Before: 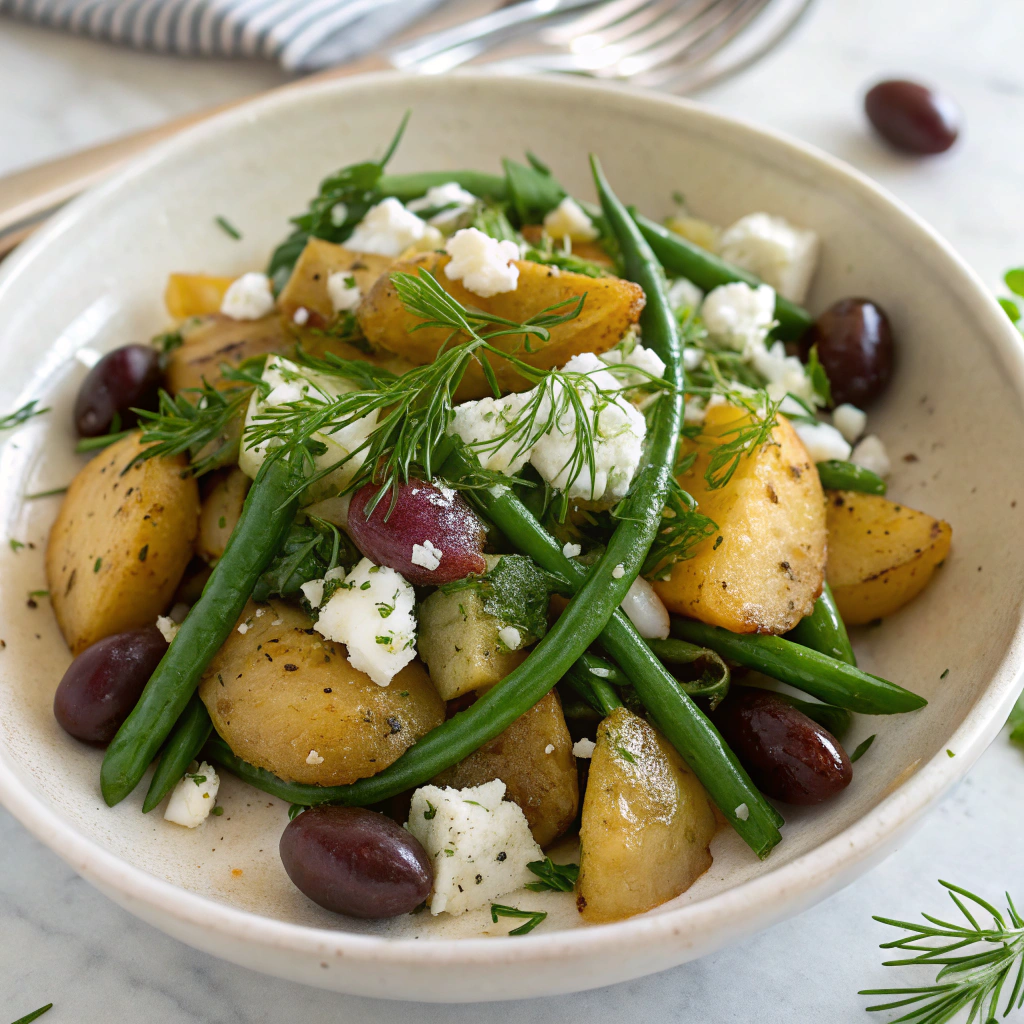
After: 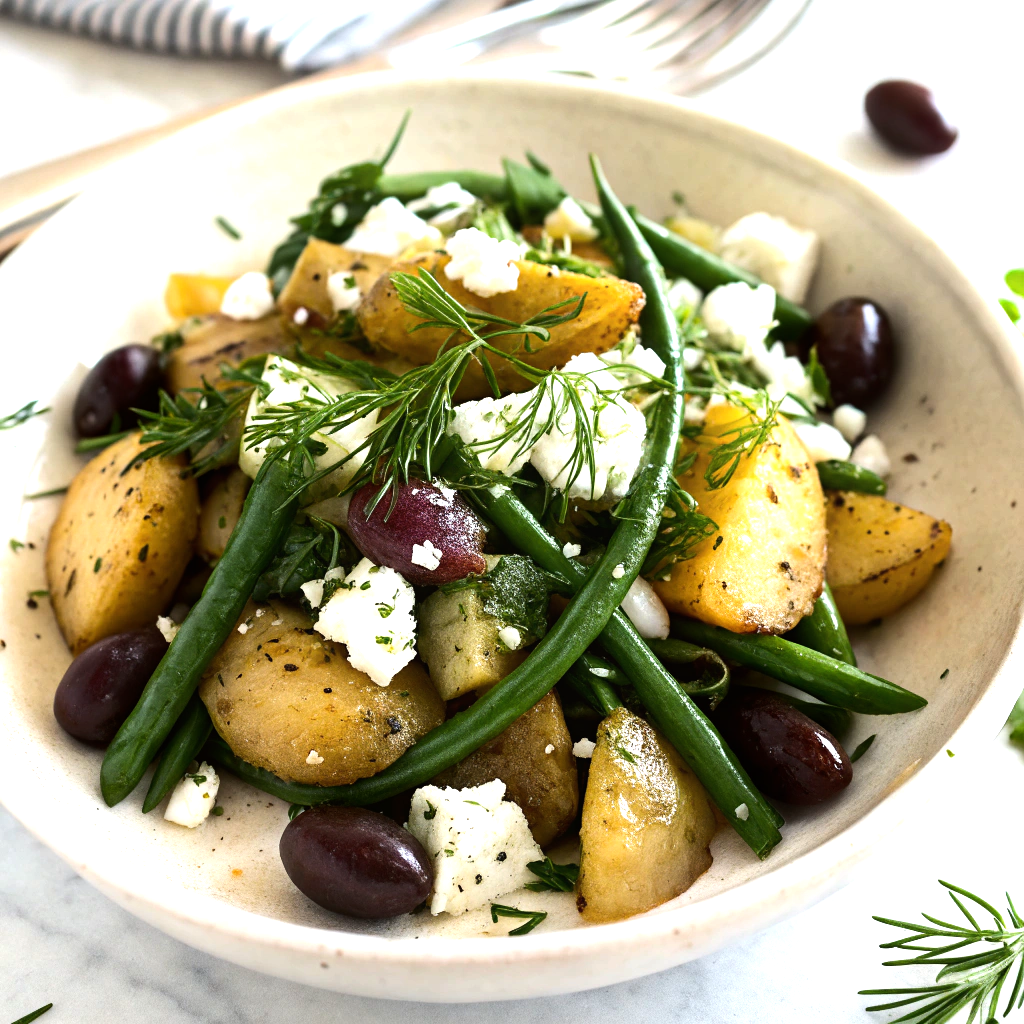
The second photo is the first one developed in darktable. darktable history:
tone equalizer: -8 EV -1.11 EV, -7 EV -1.02 EV, -6 EV -0.855 EV, -5 EV -0.606 EV, -3 EV 0.596 EV, -2 EV 0.884 EV, -1 EV 1.01 EV, +0 EV 1.07 EV, edges refinement/feathering 500, mask exposure compensation -1.57 EV, preserve details no
